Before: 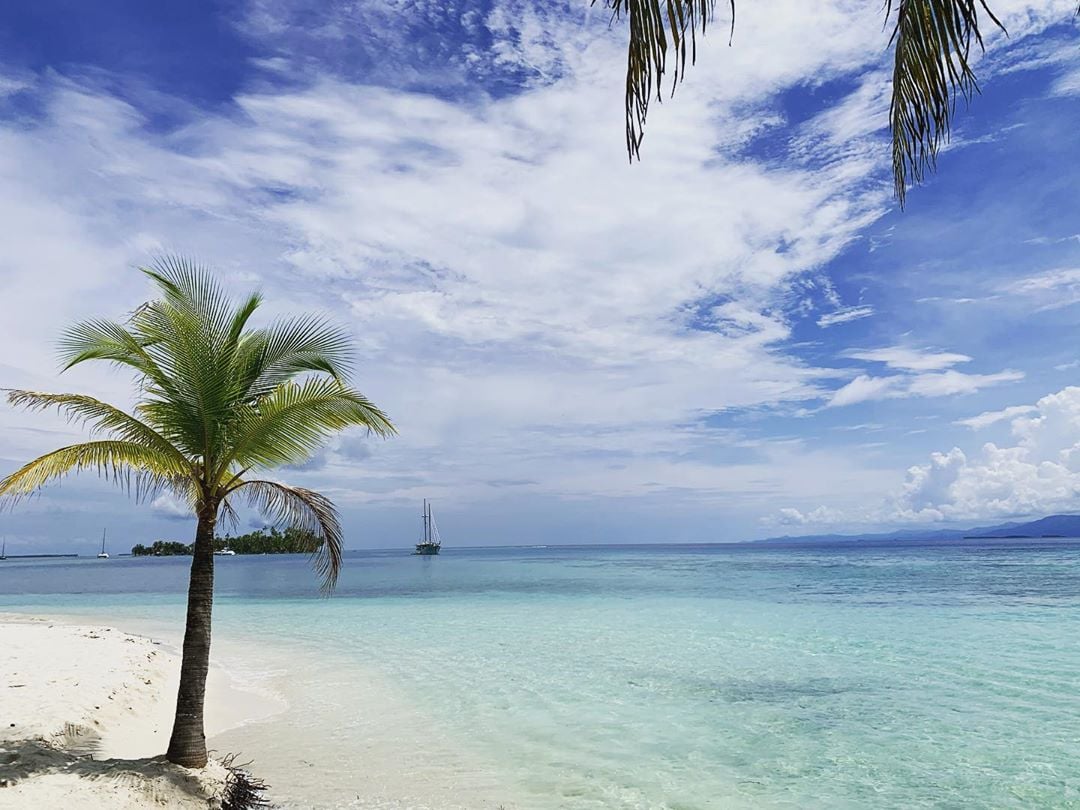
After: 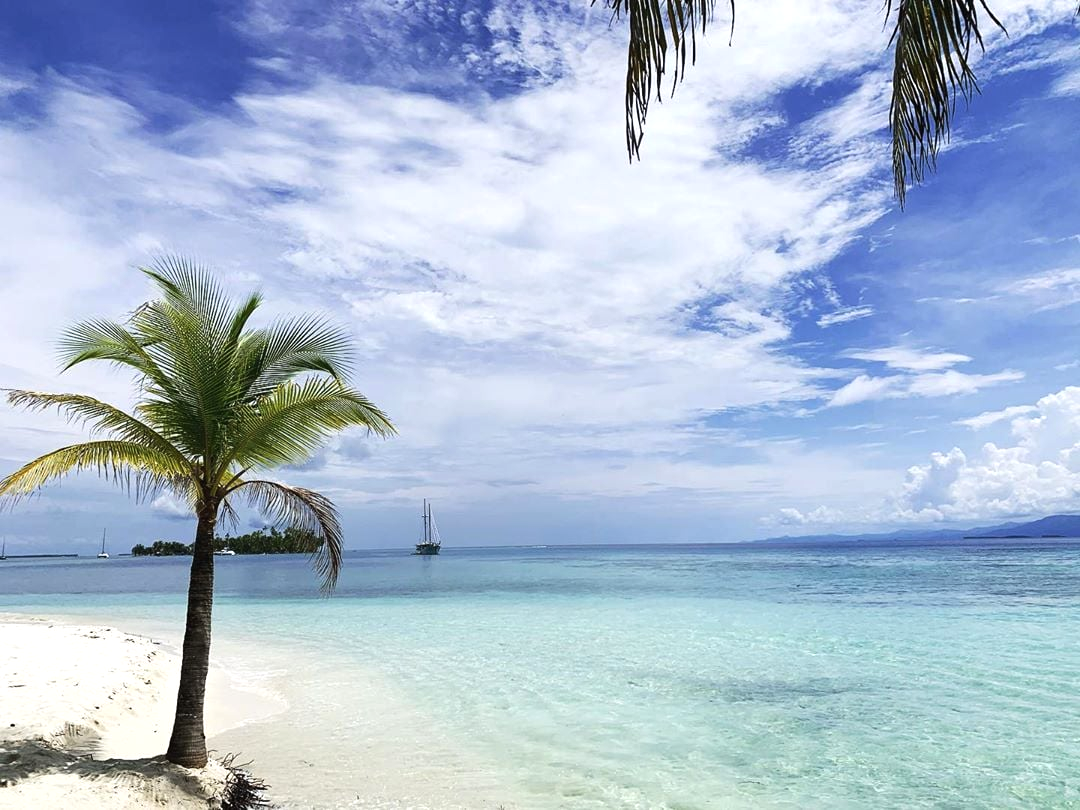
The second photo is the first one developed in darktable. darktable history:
tone equalizer: -8 EV -0.385 EV, -7 EV -0.395 EV, -6 EV -0.364 EV, -5 EV -0.222 EV, -3 EV 0.229 EV, -2 EV 0.306 EV, -1 EV 0.41 EV, +0 EV 0.433 EV, edges refinement/feathering 500, mask exposure compensation -1.57 EV, preserve details no
